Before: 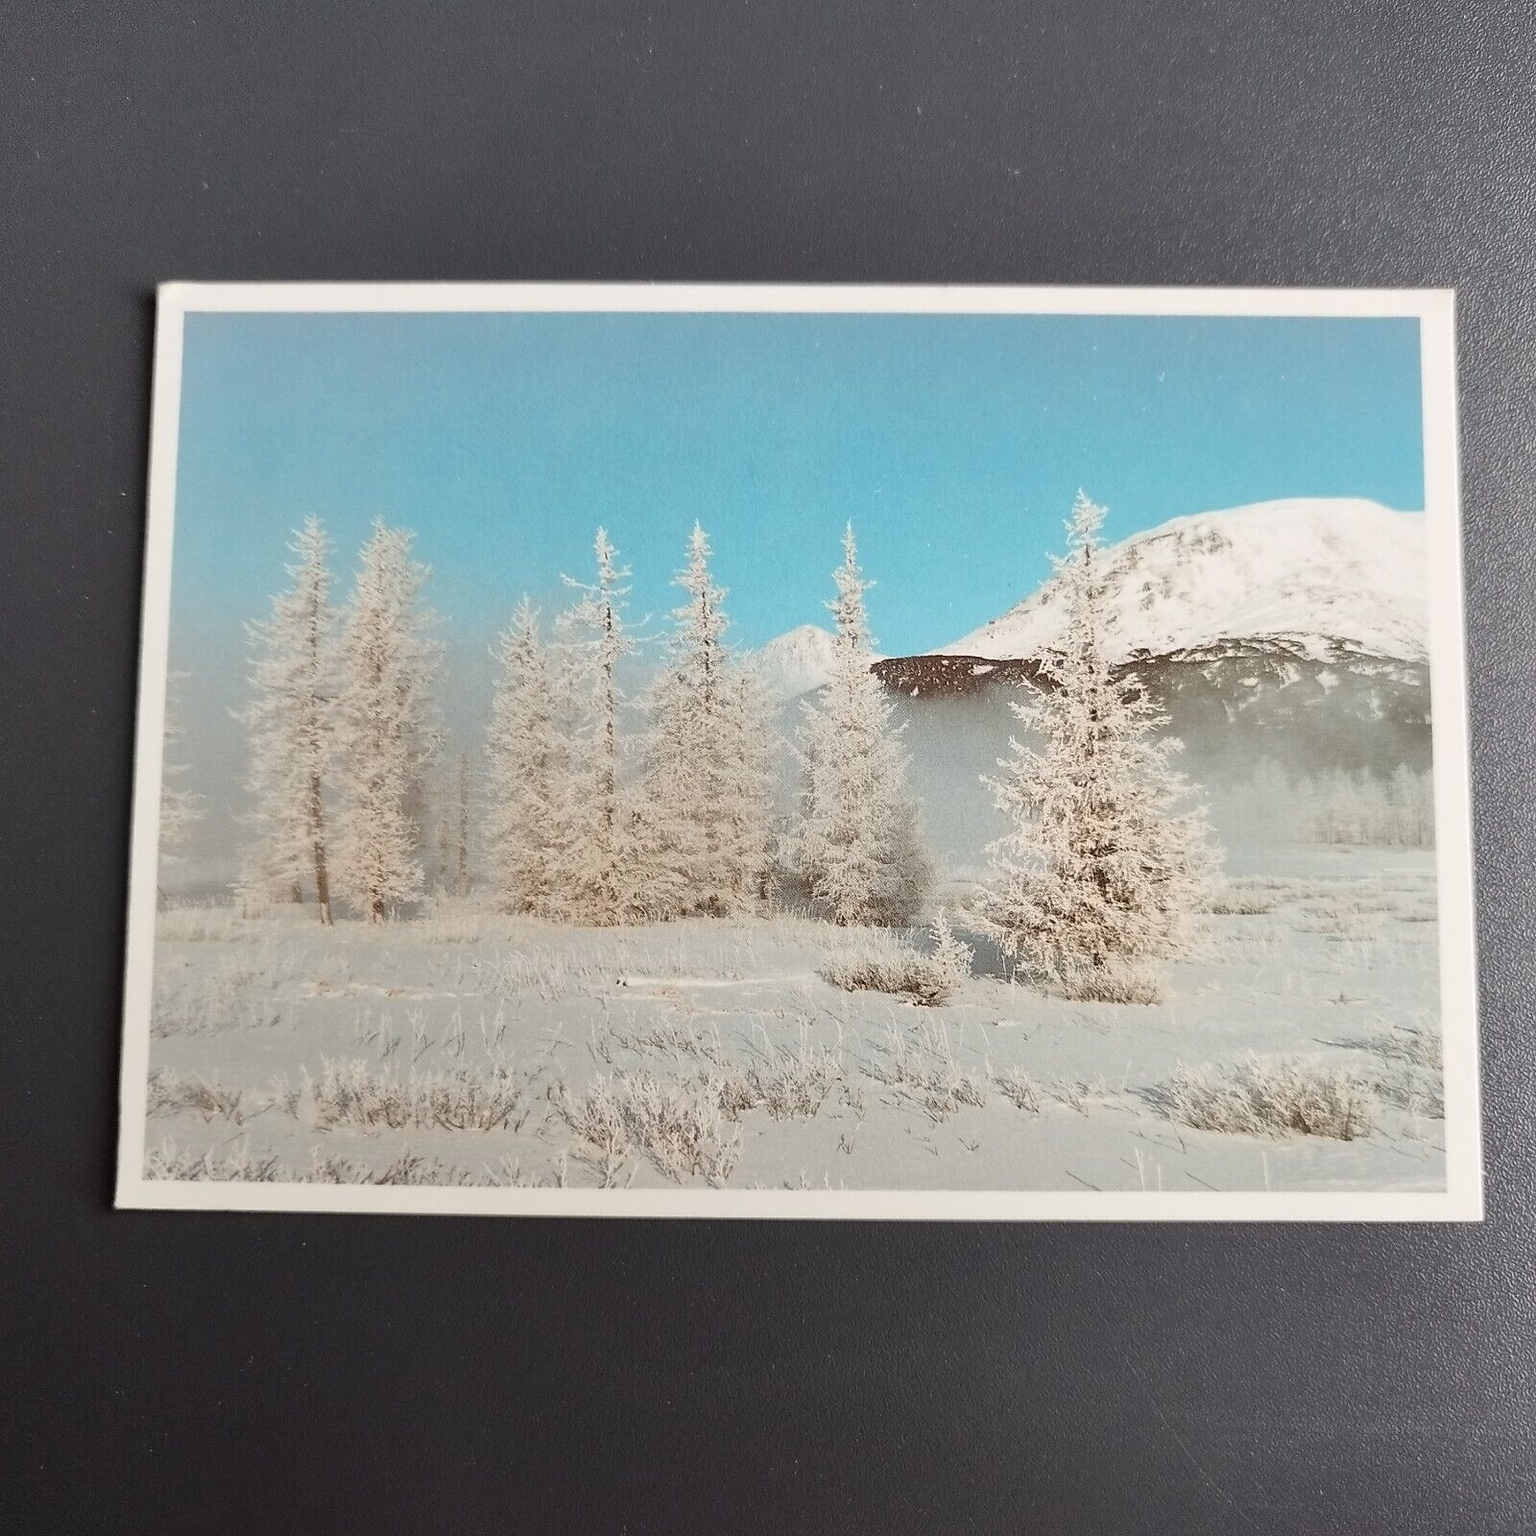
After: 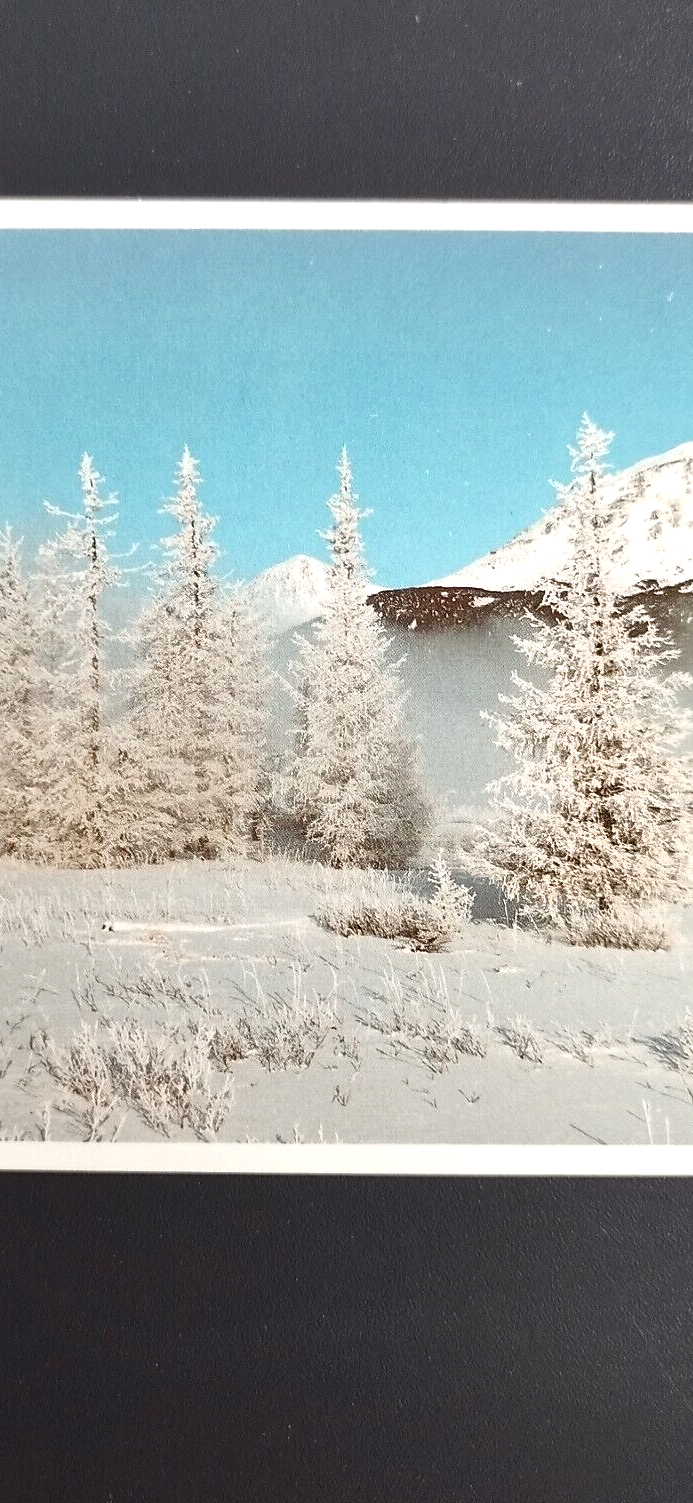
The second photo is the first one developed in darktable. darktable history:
crop: left 33.797%, top 6.011%, right 22.849%
color balance rgb: perceptual saturation grading › global saturation 20%, perceptual saturation grading › highlights -49.928%, perceptual saturation grading › shadows 25.593%, perceptual brilliance grading › global brilliance 14.766%, perceptual brilliance grading › shadows -34.997%, global vibrance 15.04%
